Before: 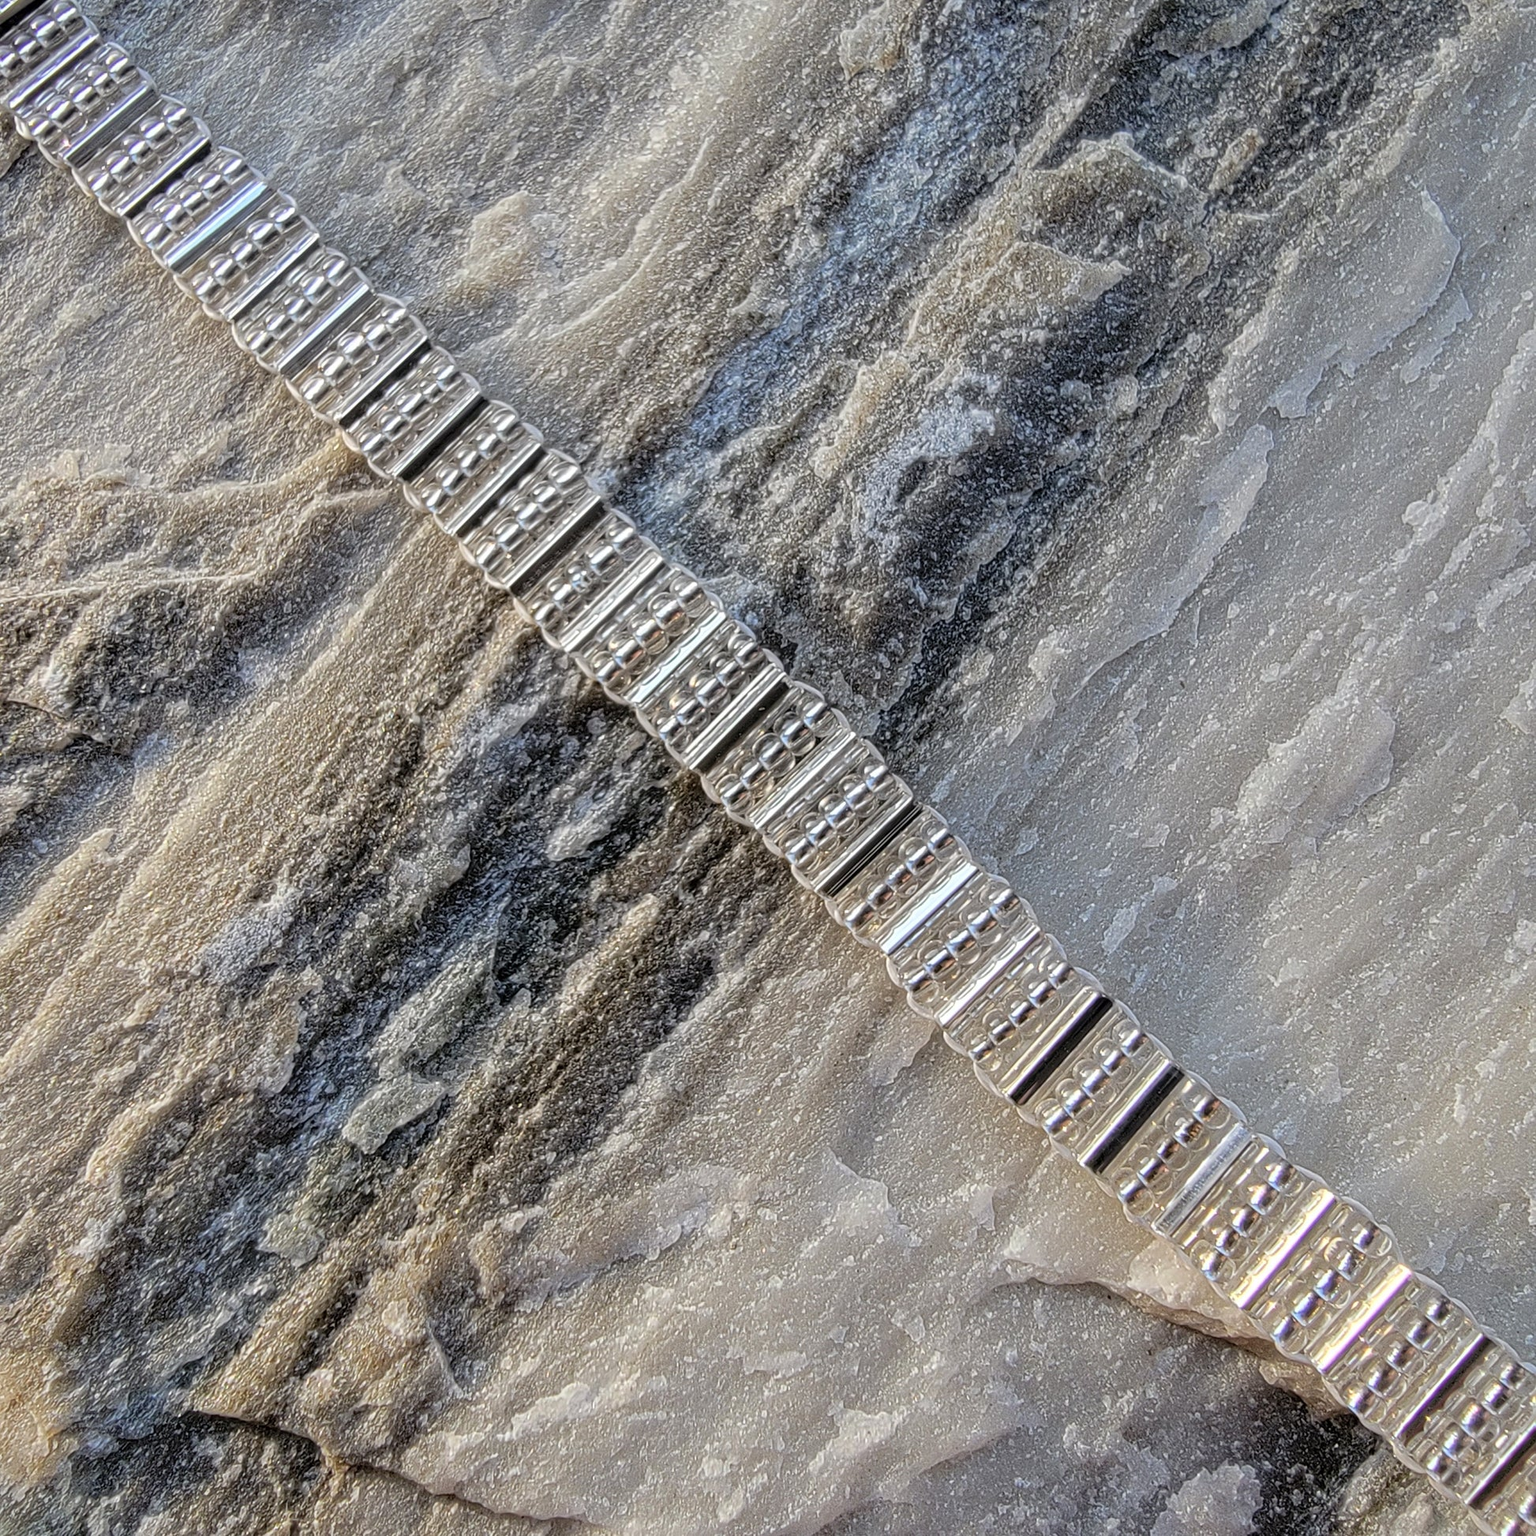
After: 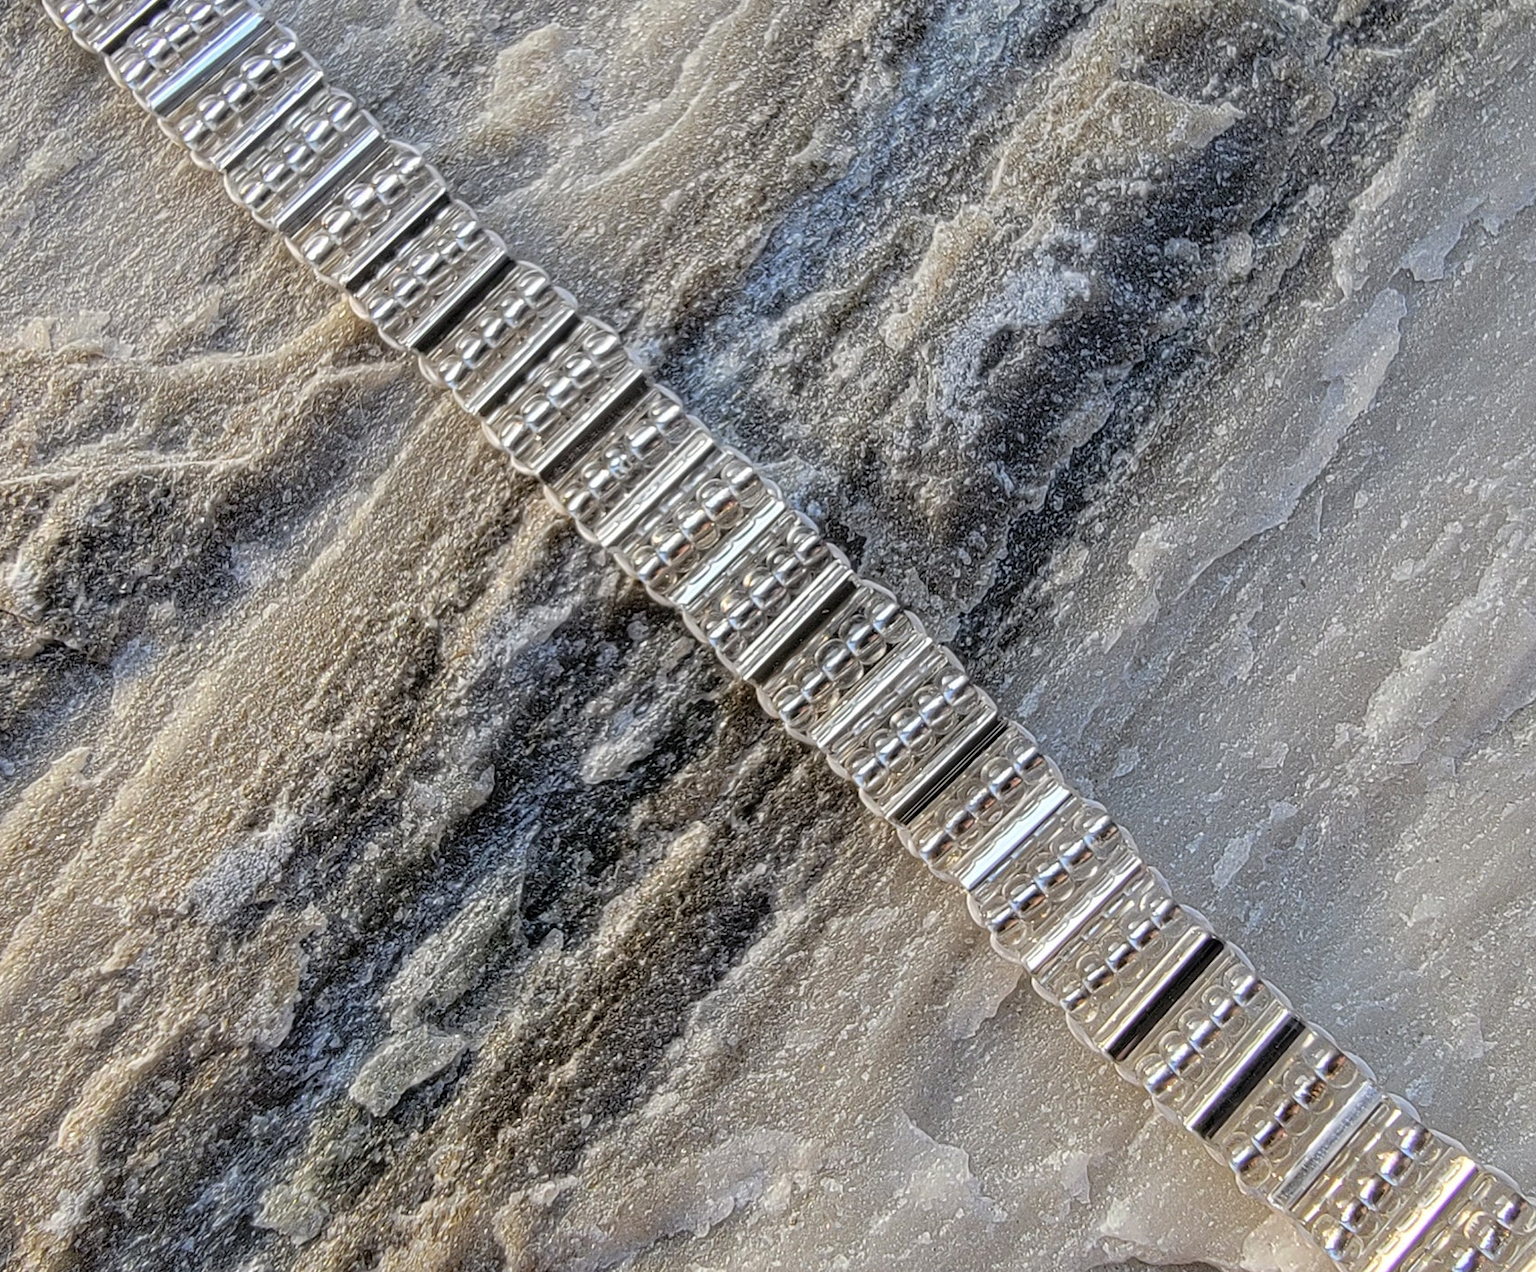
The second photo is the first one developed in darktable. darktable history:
crop and rotate: left 2.281%, top 11.135%, right 9.594%, bottom 15.872%
